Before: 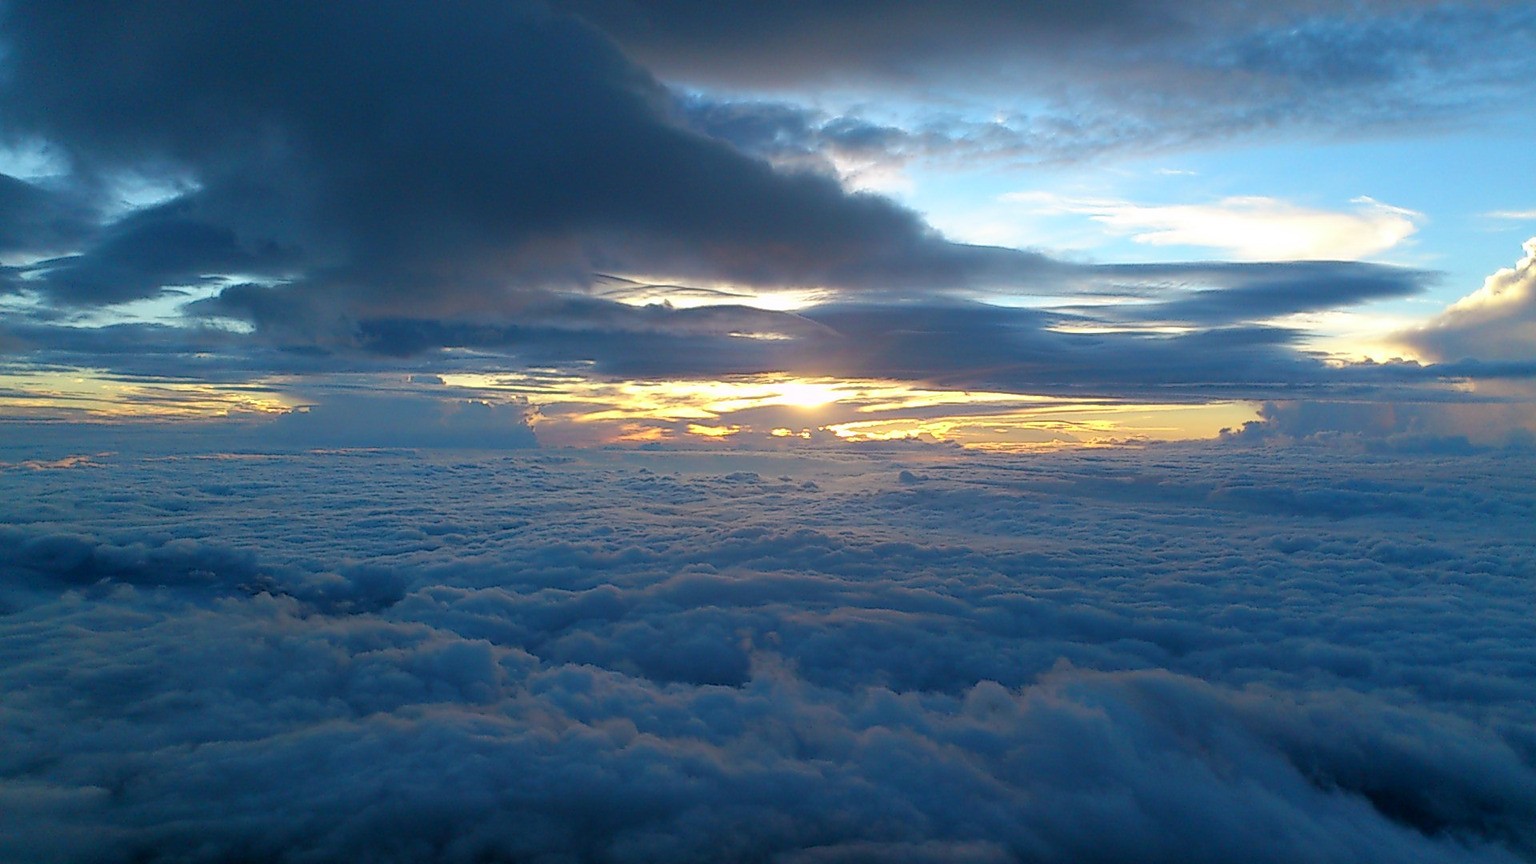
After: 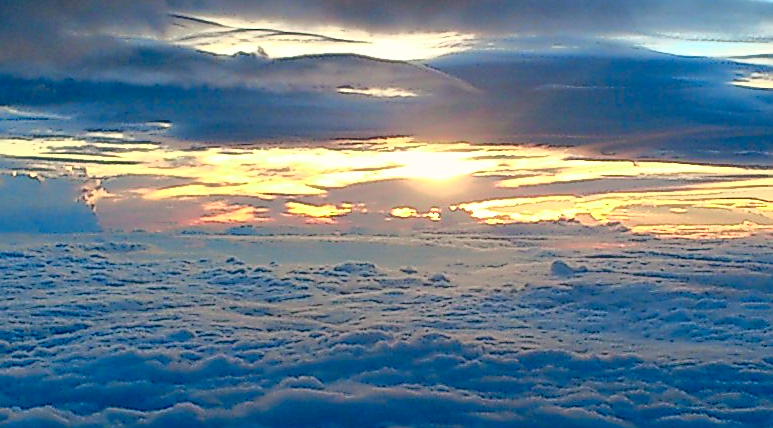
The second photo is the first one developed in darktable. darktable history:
sharpen: on, module defaults
exposure: black level correction 0.014, compensate highlight preservation false
contrast brightness saturation: saturation -0.031
tone curve: curves: ch0 [(0, 0.039) (0.194, 0.159) (0.469, 0.544) (0.693, 0.77) (0.751, 0.871) (1, 1)]; ch1 [(0, 0) (0.508, 0.506) (0.547, 0.563) (0.592, 0.631) (0.715, 0.706) (1, 1)]; ch2 [(0, 0) (0.243, 0.175) (0.362, 0.301) (0.492, 0.515) (0.544, 0.557) (0.595, 0.612) (0.631, 0.641) (1, 1)], color space Lab, independent channels, preserve colors none
tone equalizer: smoothing diameter 24.83%, edges refinement/feathering 10.98, preserve details guided filter
shadows and highlights: radius 118.99, shadows 41.72, highlights -62.35, soften with gaussian
crop: left 29.863%, top 30.452%, right 29.829%, bottom 29.83%
